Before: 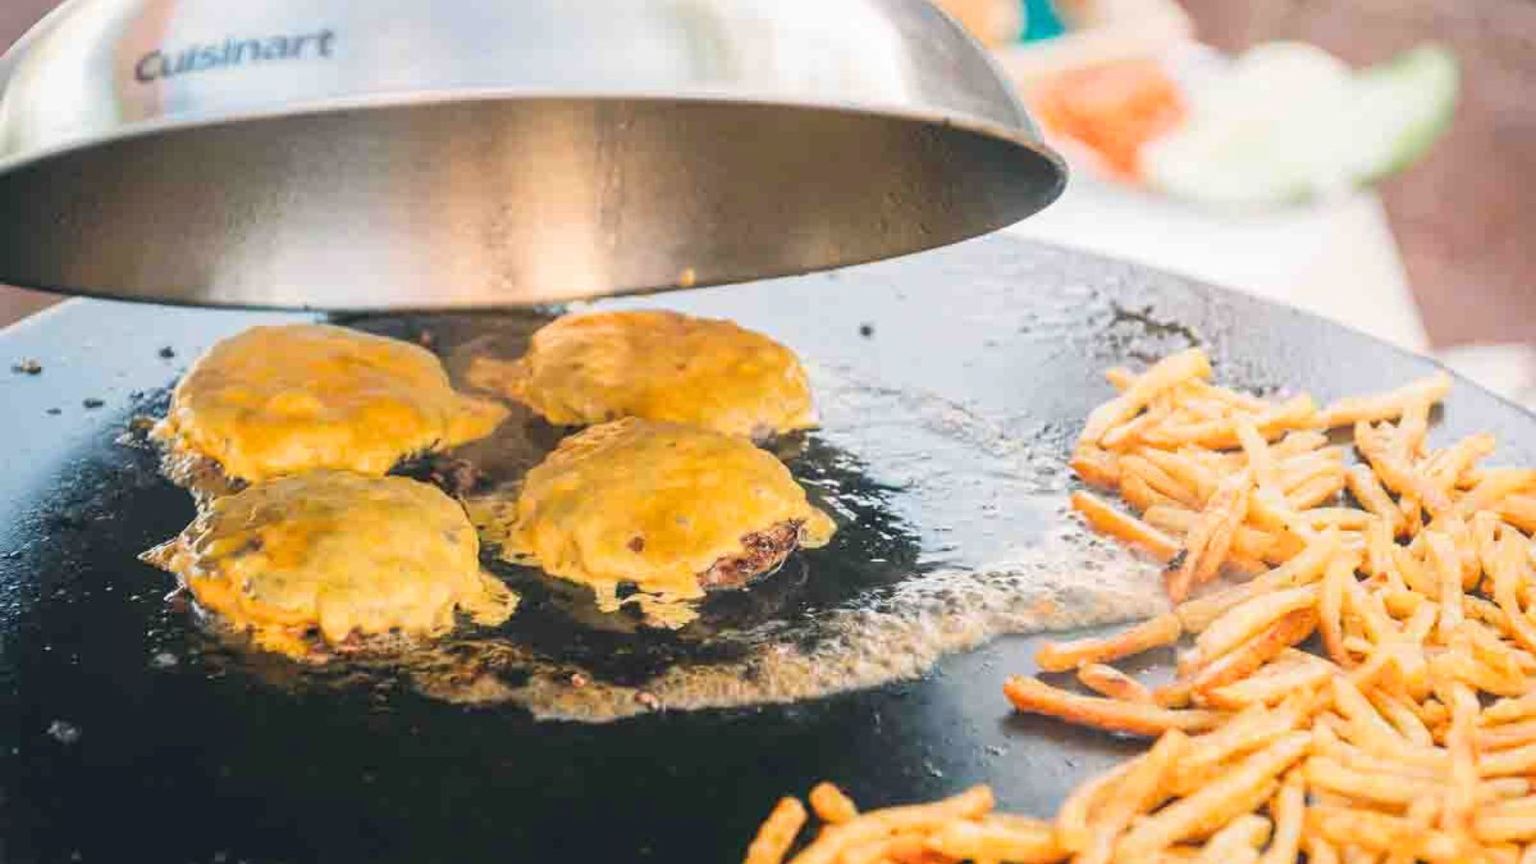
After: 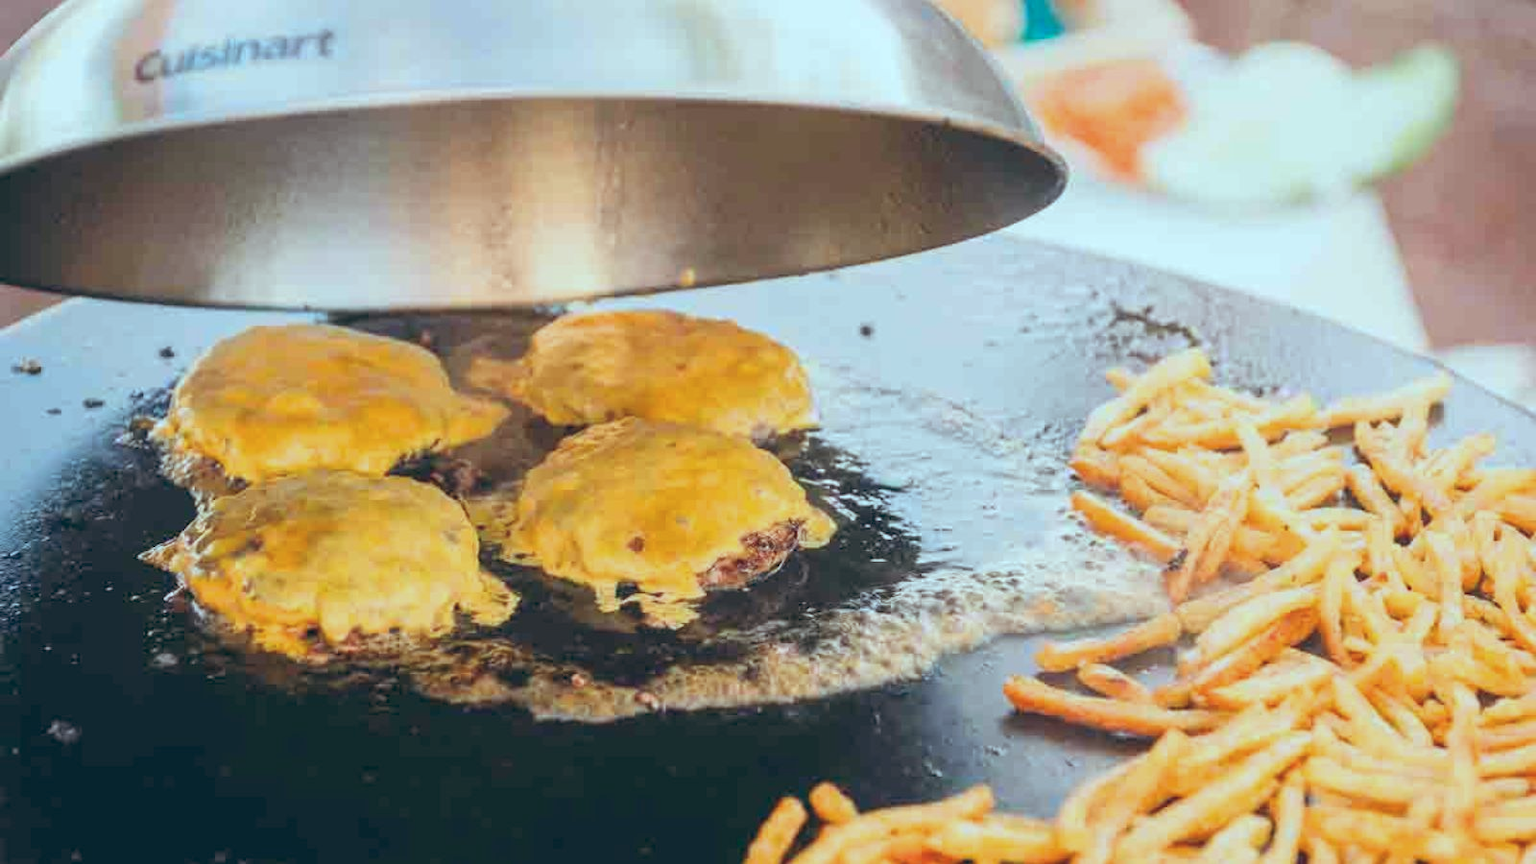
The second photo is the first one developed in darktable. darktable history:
exposure: exposure -0.153 EV, compensate highlight preservation false
color balance: lift [1.003, 0.993, 1.001, 1.007], gamma [1.018, 1.072, 0.959, 0.928], gain [0.974, 0.873, 1.031, 1.127]
